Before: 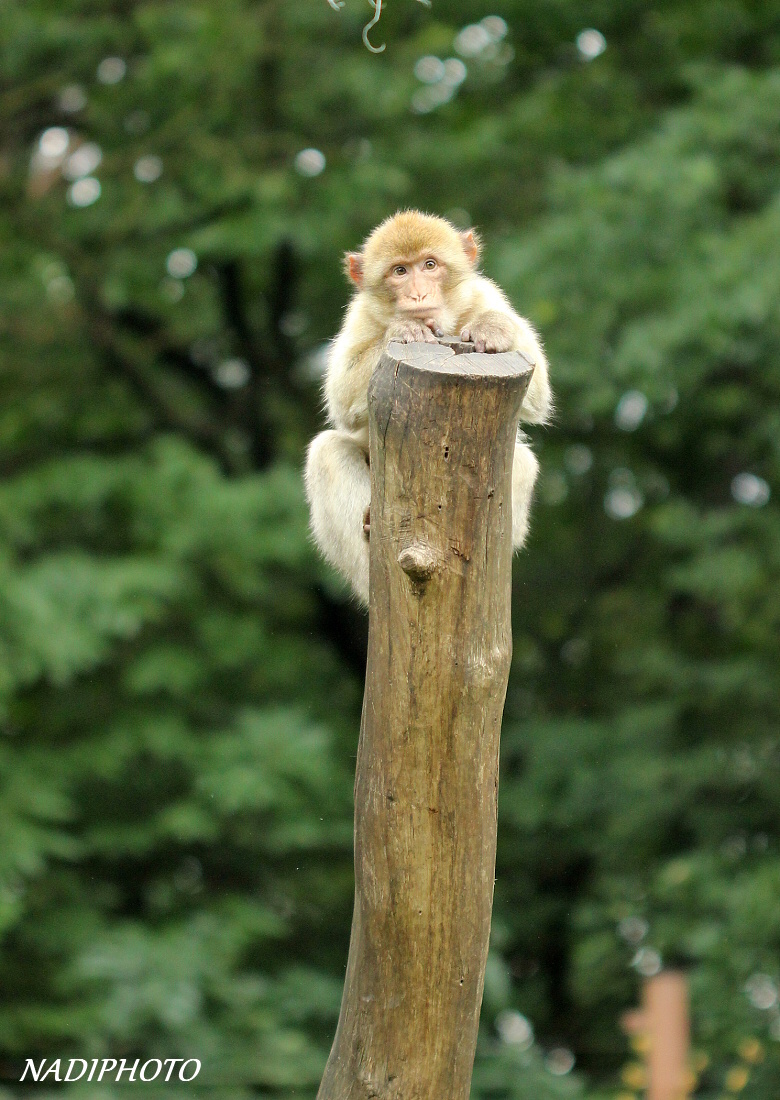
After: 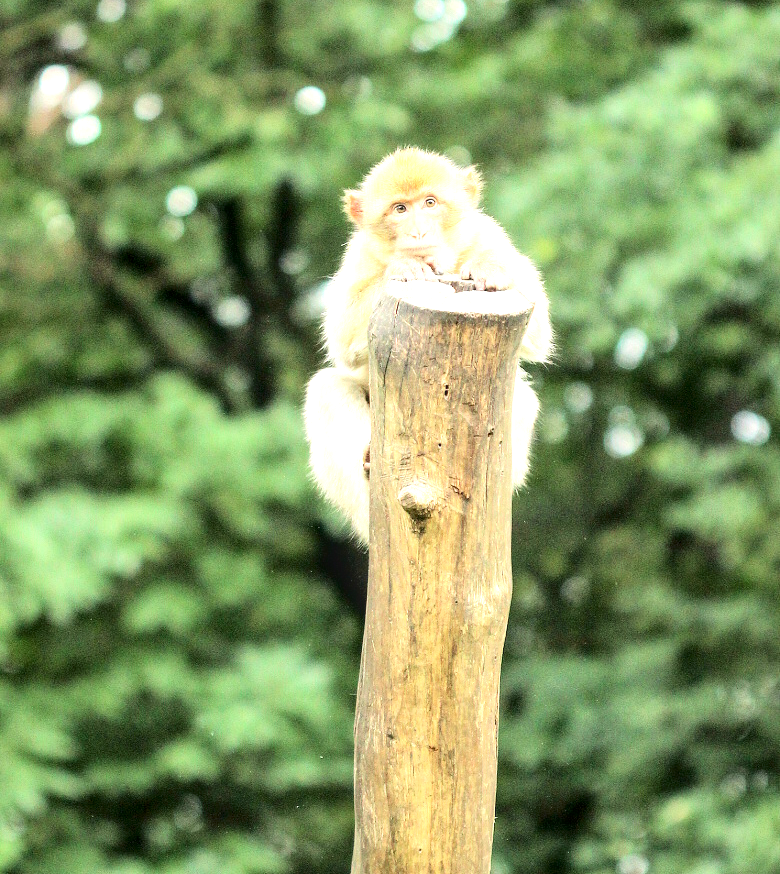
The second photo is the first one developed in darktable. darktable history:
local contrast: on, module defaults
tone curve: curves: ch0 [(0, 0) (0.003, 0.016) (0.011, 0.019) (0.025, 0.023) (0.044, 0.029) (0.069, 0.042) (0.1, 0.068) (0.136, 0.101) (0.177, 0.143) (0.224, 0.21) (0.277, 0.289) (0.335, 0.379) (0.399, 0.476) (0.468, 0.569) (0.543, 0.654) (0.623, 0.75) (0.709, 0.822) (0.801, 0.893) (0.898, 0.946) (1, 1)], color space Lab, independent channels, preserve colors none
crop and rotate: top 5.651%, bottom 14.873%
exposure: black level correction 0, exposure 1.199 EV, compensate highlight preservation false
